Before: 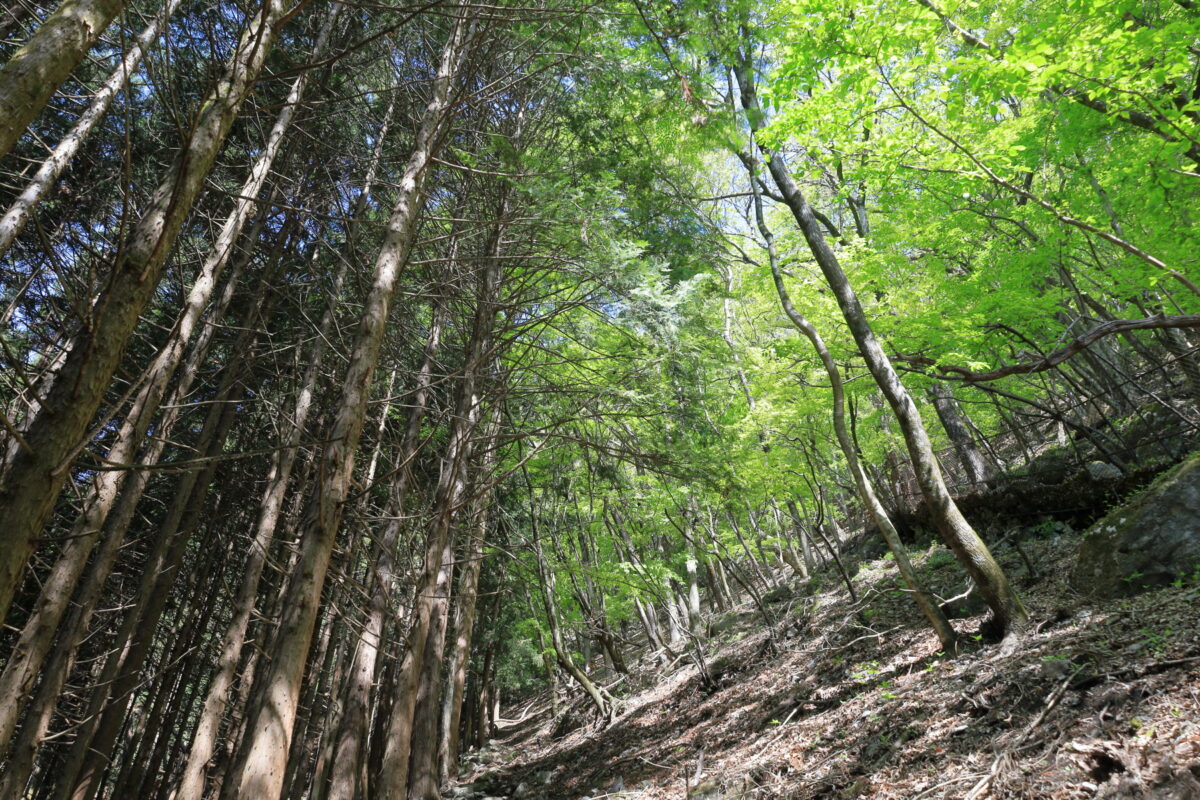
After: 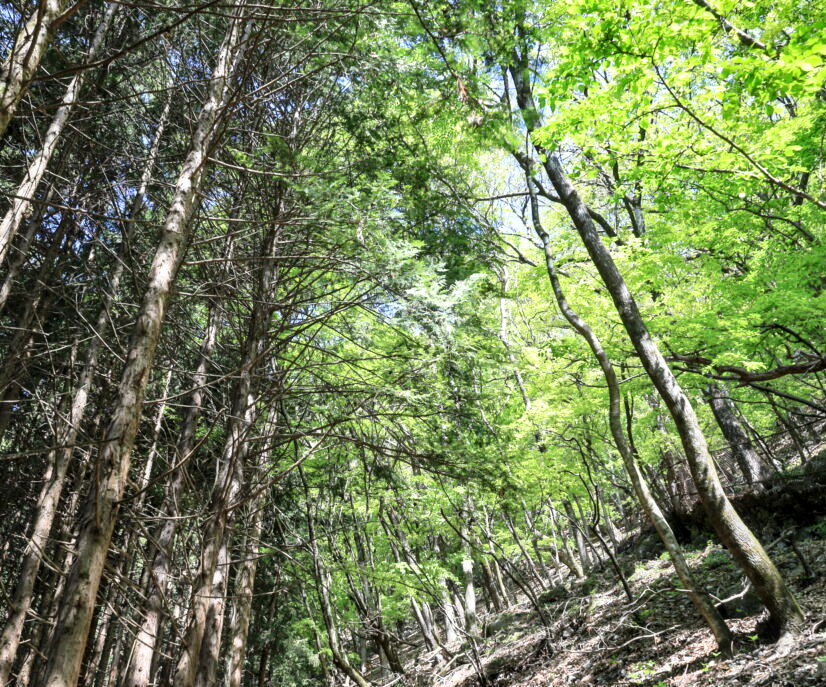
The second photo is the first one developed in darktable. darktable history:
crop: left 18.711%, right 12.406%, bottom 14.036%
local contrast: detail 130%
shadows and highlights: shadows 52.67, soften with gaussian
contrast brightness saturation: contrast 0.242, brightness 0.094
